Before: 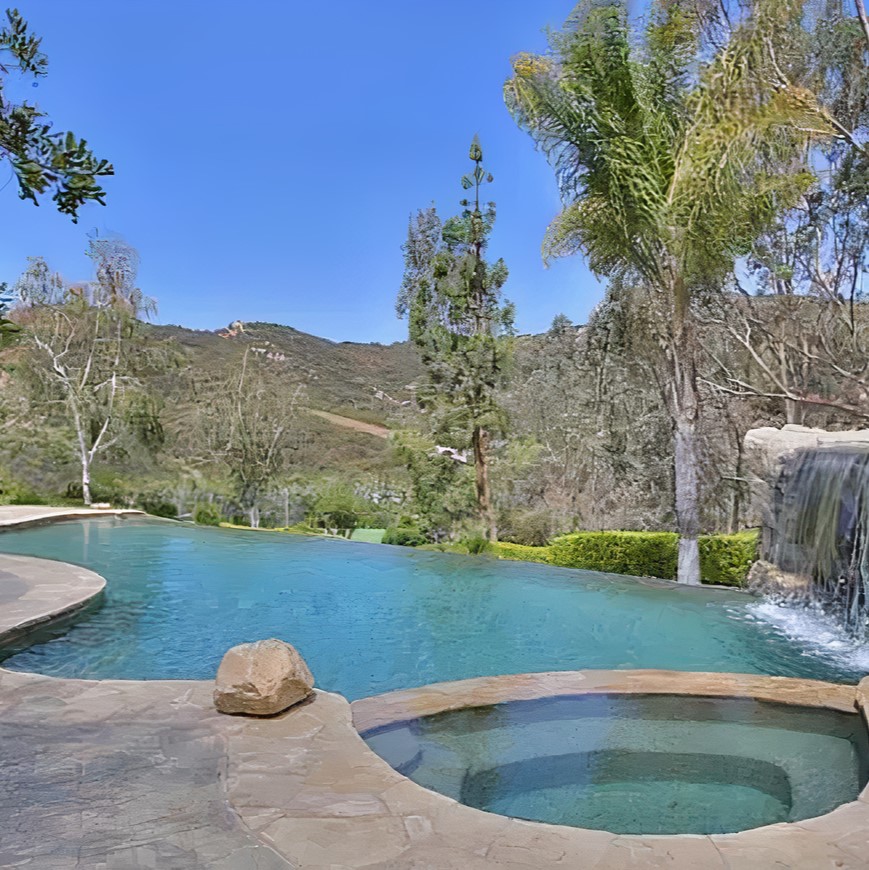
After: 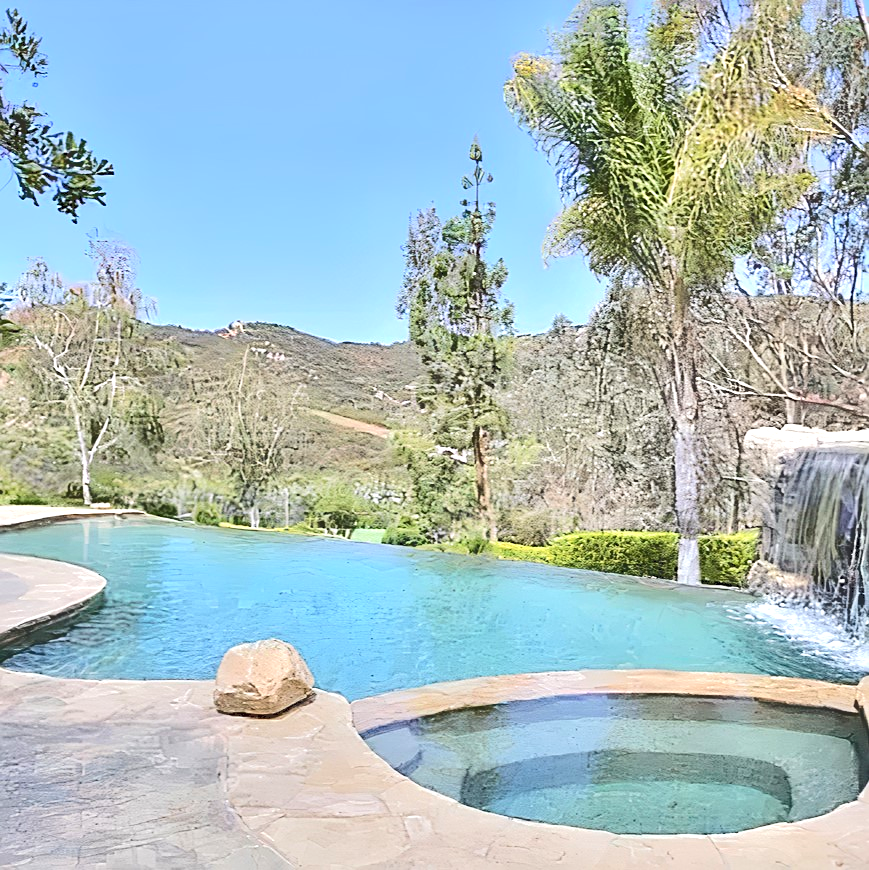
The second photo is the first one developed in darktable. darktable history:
tone curve: curves: ch0 [(0, 0) (0.003, 0.178) (0.011, 0.177) (0.025, 0.177) (0.044, 0.178) (0.069, 0.178) (0.1, 0.18) (0.136, 0.183) (0.177, 0.199) (0.224, 0.227) (0.277, 0.278) (0.335, 0.357) (0.399, 0.449) (0.468, 0.546) (0.543, 0.65) (0.623, 0.724) (0.709, 0.804) (0.801, 0.868) (0.898, 0.921) (1, 1)], color space Lab, independent channels, preserve colors none
exposure: black level correction 0, exposure 0.693 EV, compensate highlight preservation false
sharpen: on, module defaults
local contrast: mode bilateral grid, contrast 100, coarseness 100, detail 109%, midtone range 0.2
